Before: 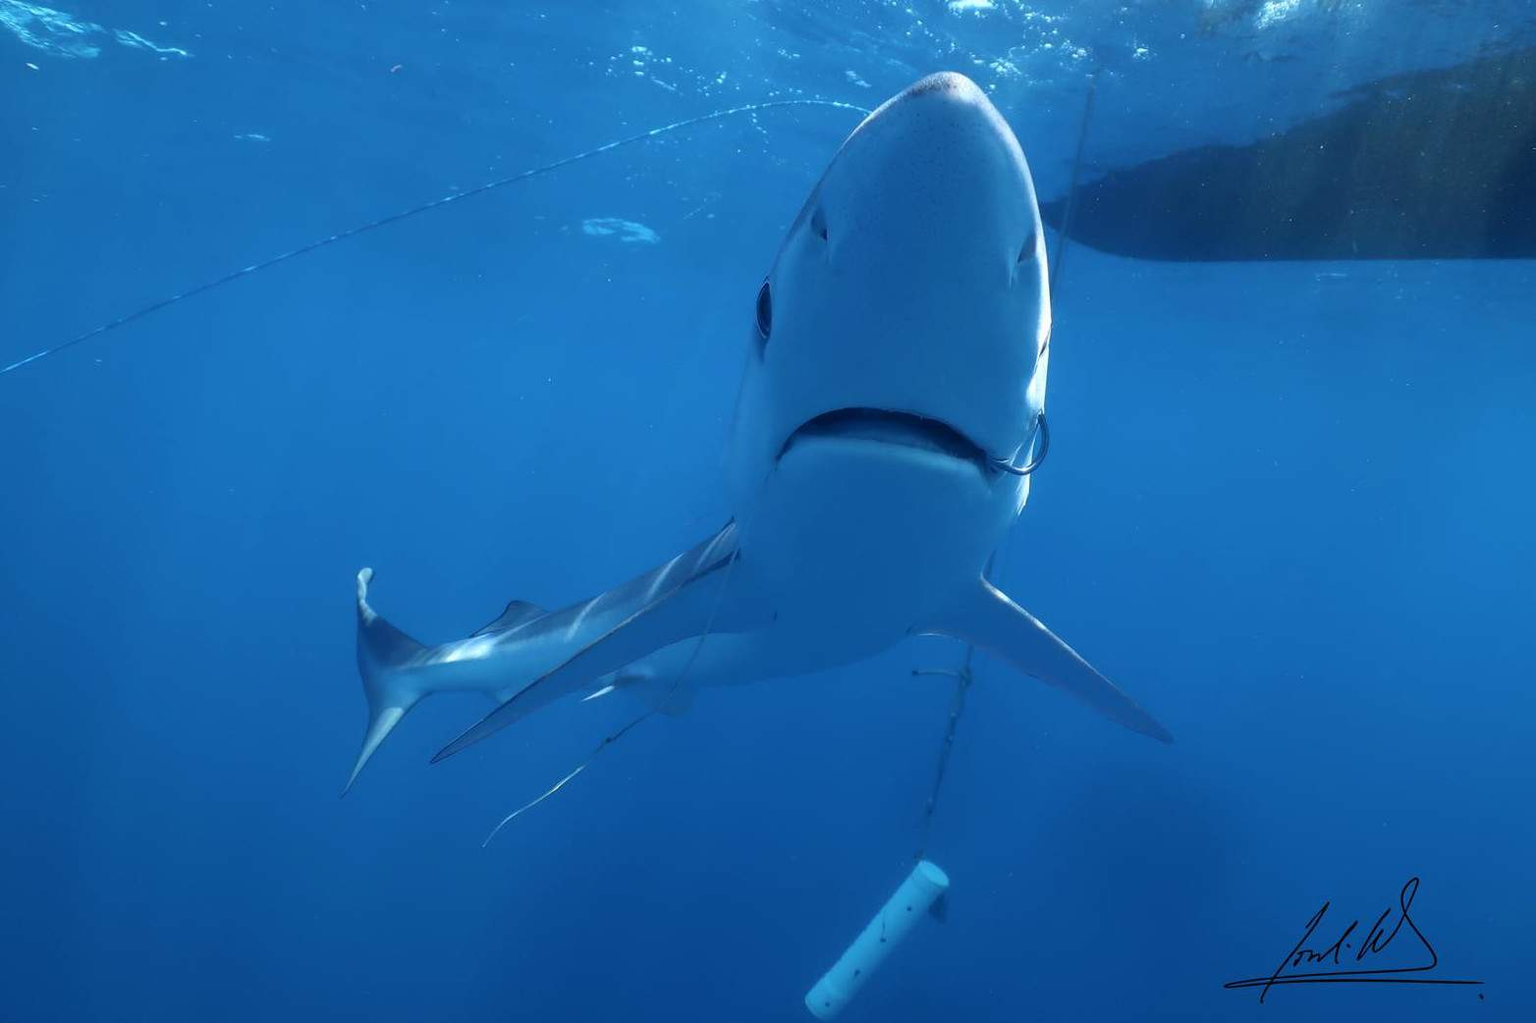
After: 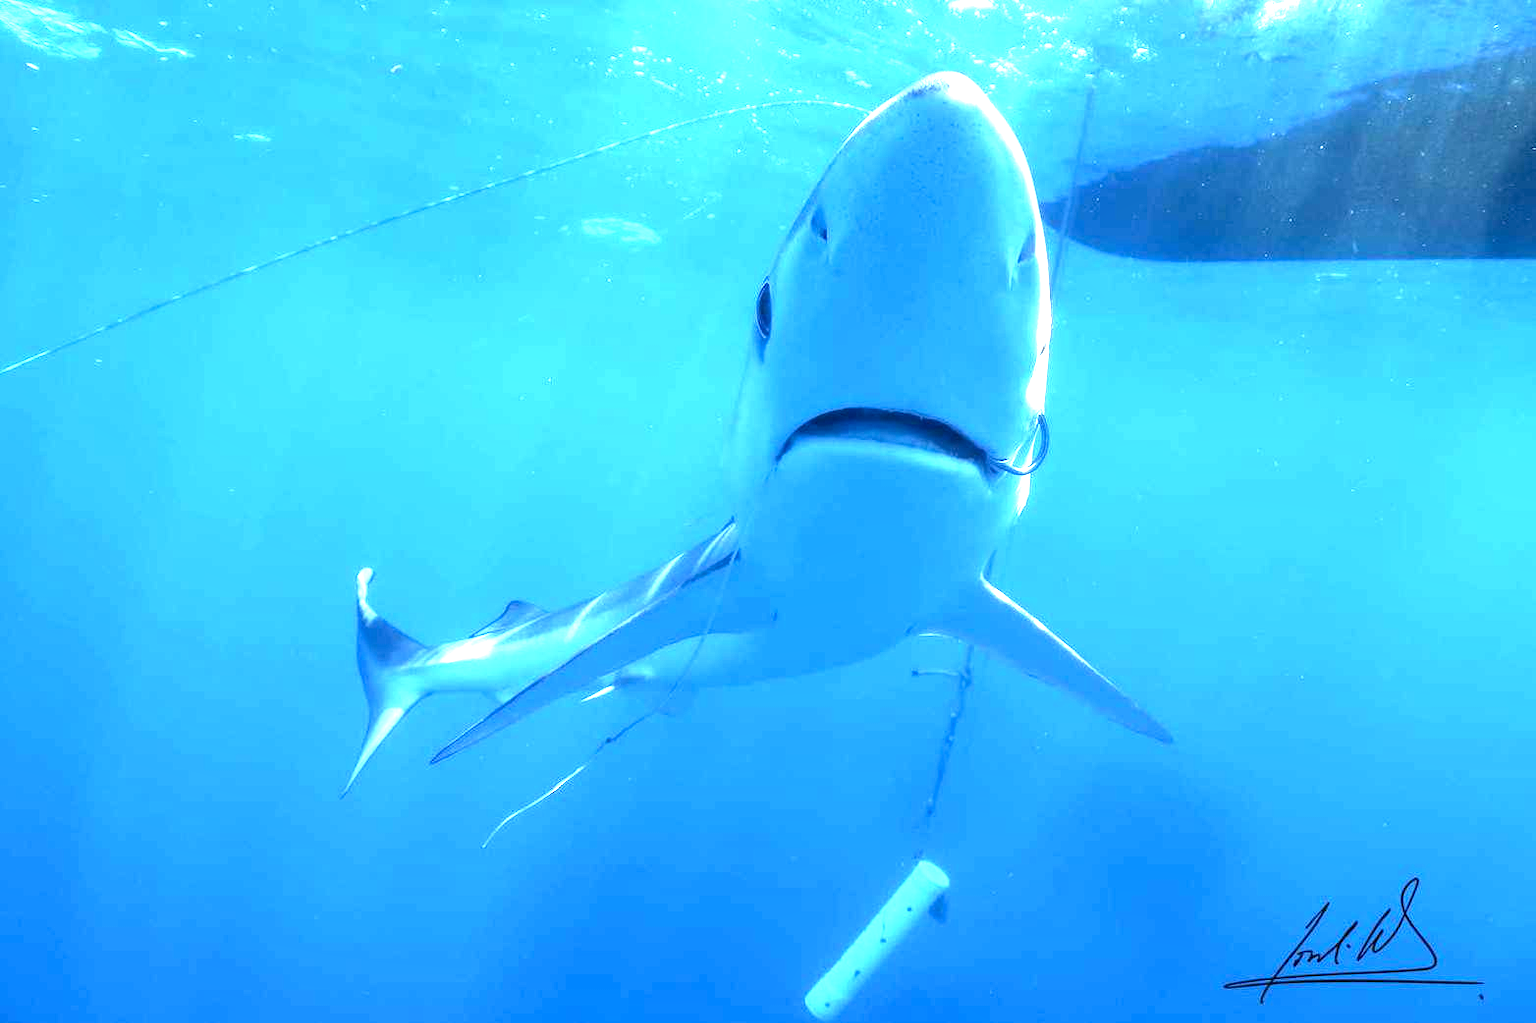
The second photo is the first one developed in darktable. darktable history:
local contrast: detail 130%
exposure: black level correction 0, exposure 2.088 EV, compensate exposure bias true, compensate highlight preservation false
